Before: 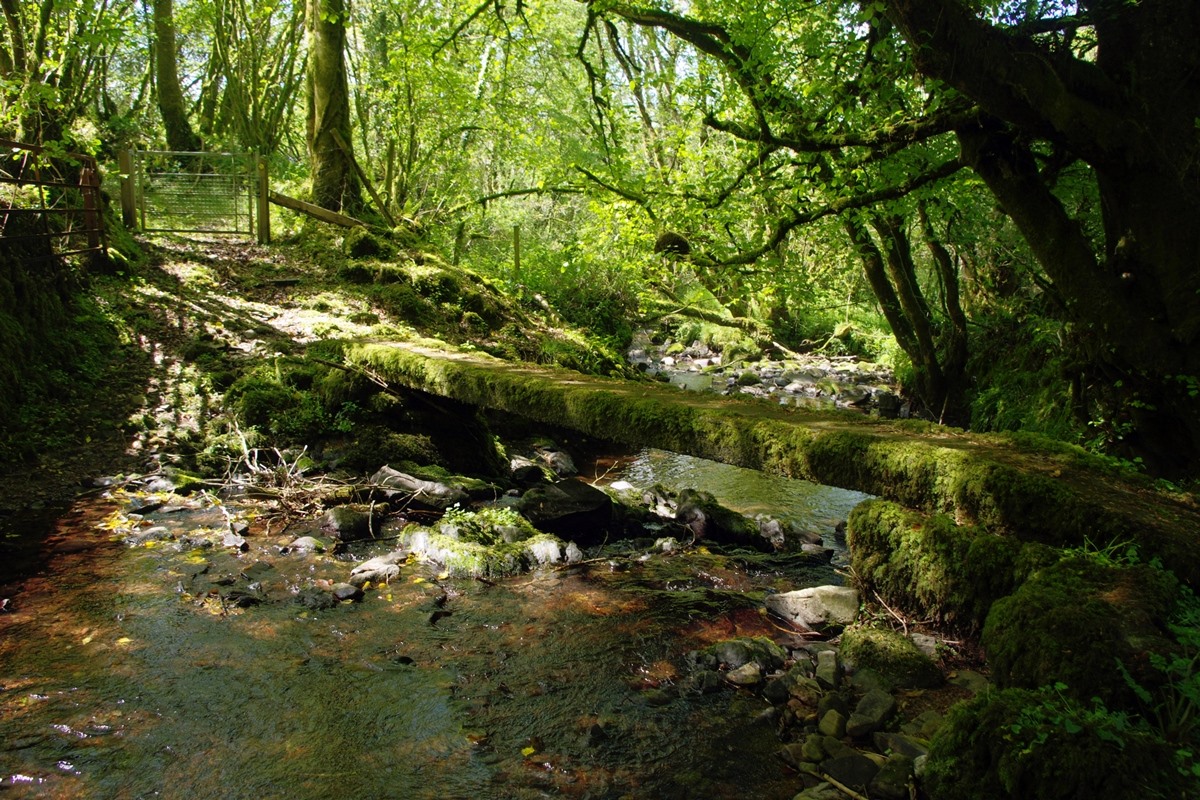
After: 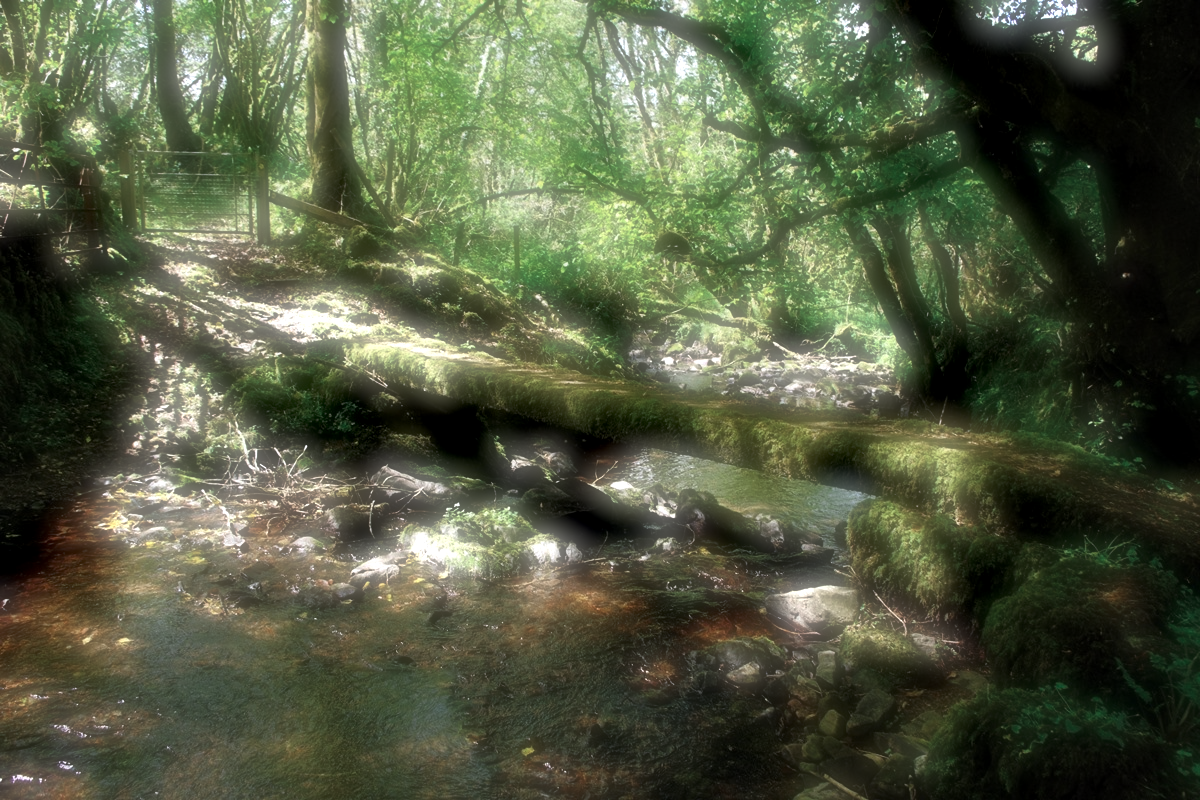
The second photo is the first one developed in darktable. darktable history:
soften: on, module defaults
color zones: curves: ch0 [(0, 0.5) (0.125, 0.4) (0.25, 0.5) (0.375, 0.4) (0.5, 0.4) (0.625, 0.6) (0.75, 0.6) (0.875, 0.5)]; ch1 [(0, 0.35) (0.125, 0.45) (0.25, 0.35) (0.375, 0.35) (0.5, 0.35) (0.625, 0.35) (0.75, 0.45) (0.875, 0.35)]; ch2 [(0, 0.6) (0.125, 0.5) (0.25, 0.5) (0.375, 0.6) (0.5, 0.6) (0.625, 0.5) (0.75, 0.5) (0.875, 0.5)]
contrast equalizer: octaves 7, y [[0.6 ×6], [0.55 ×6], [0 ×6], [0 ×6], [0 ×6]]
